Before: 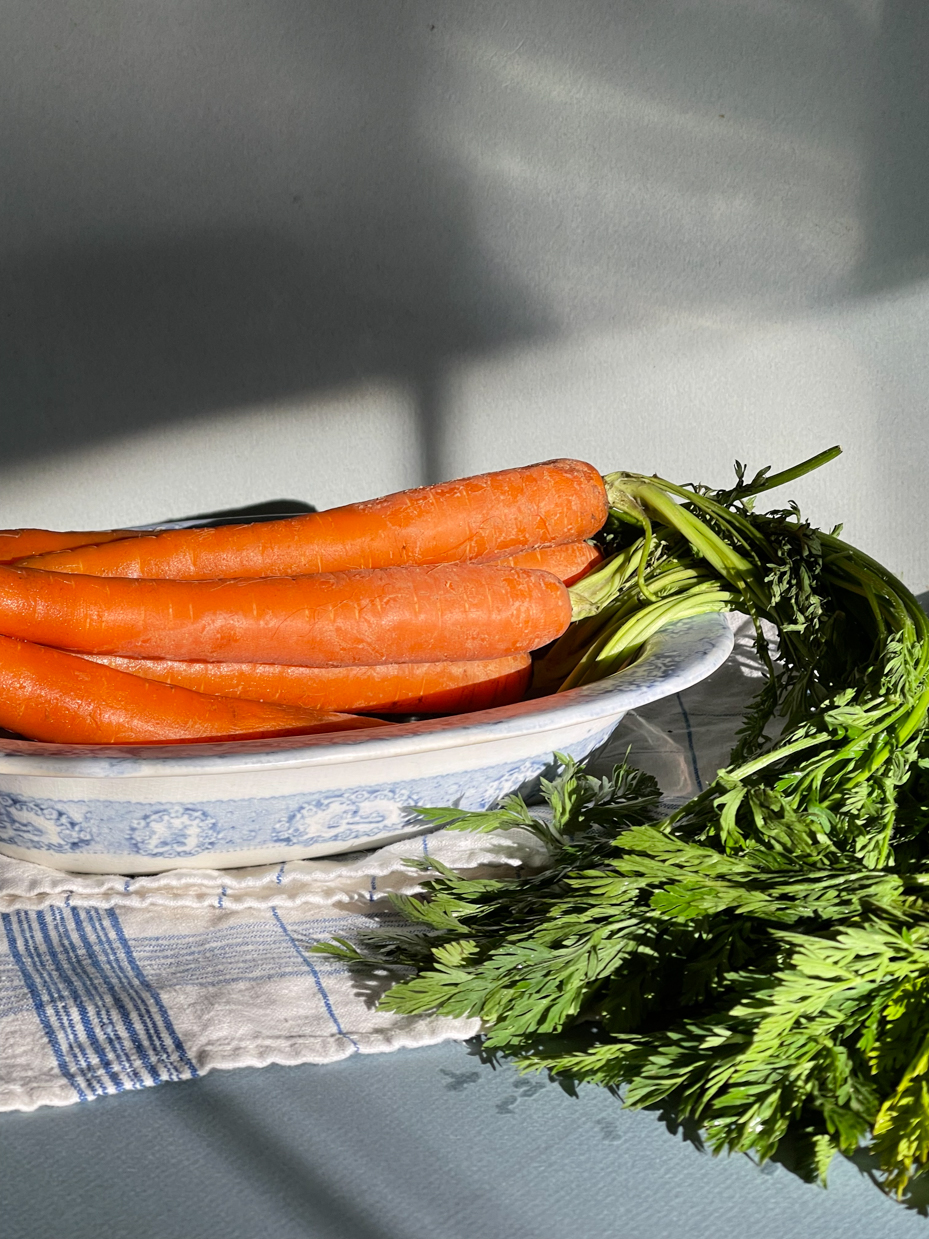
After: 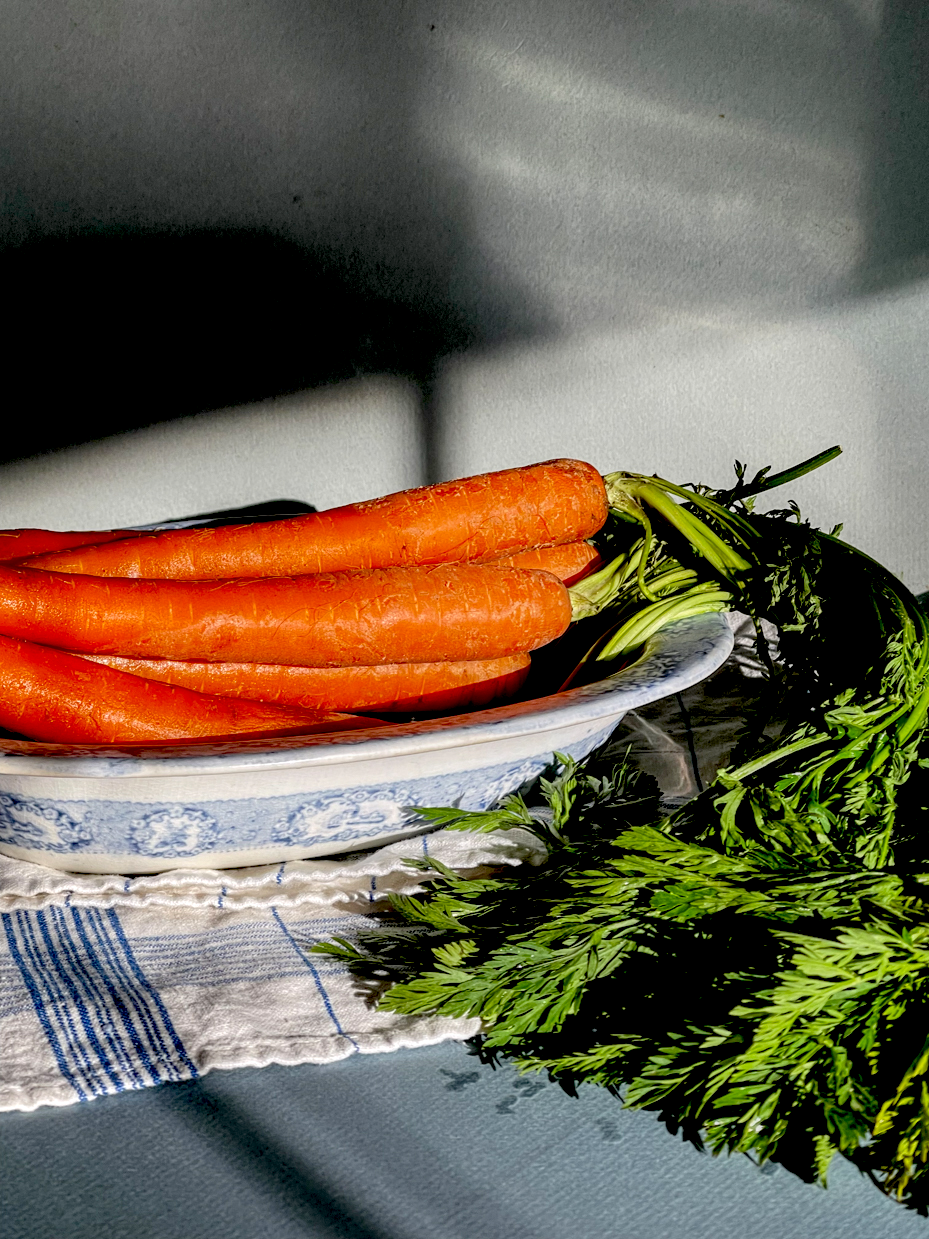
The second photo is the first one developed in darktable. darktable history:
exposure: black level correction 0.057, compensate highlight preservation false
local contrast: detail 130%
